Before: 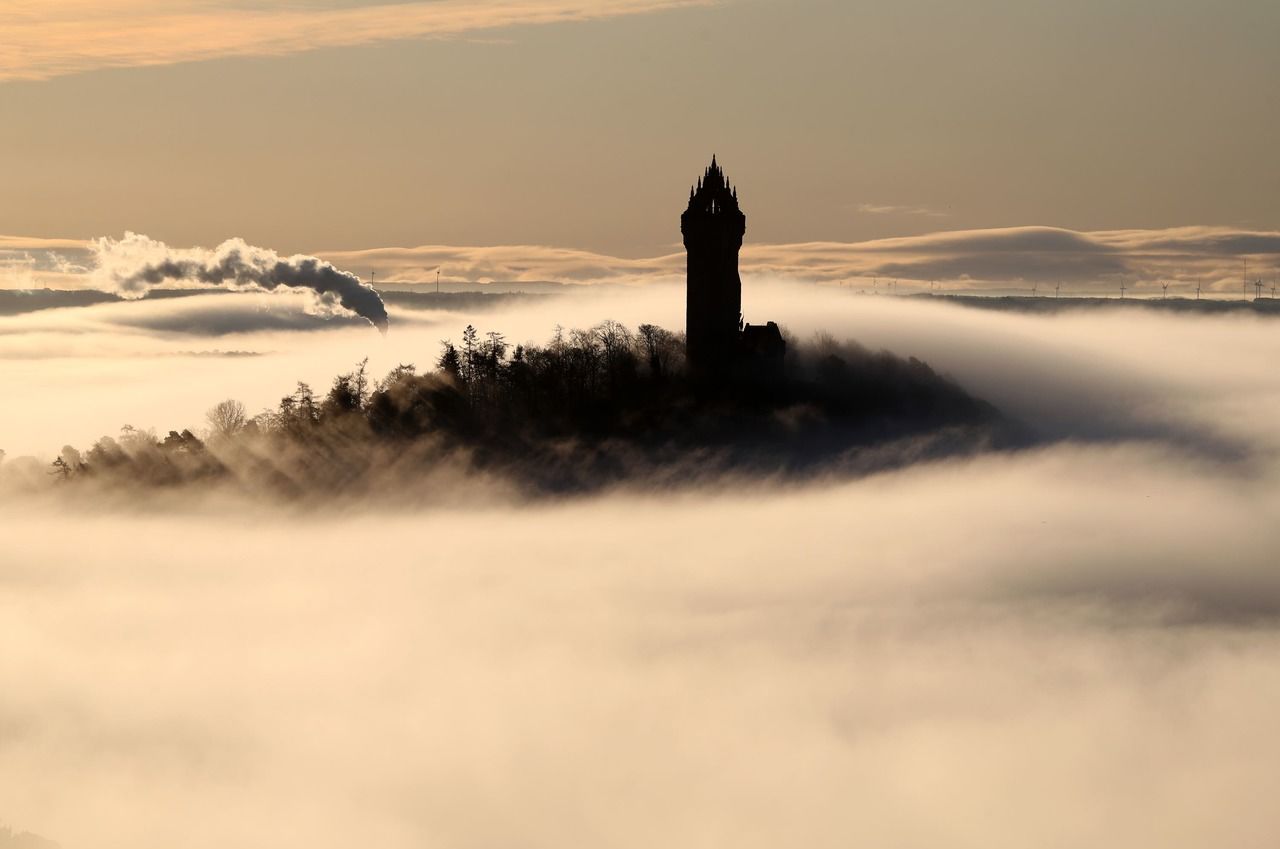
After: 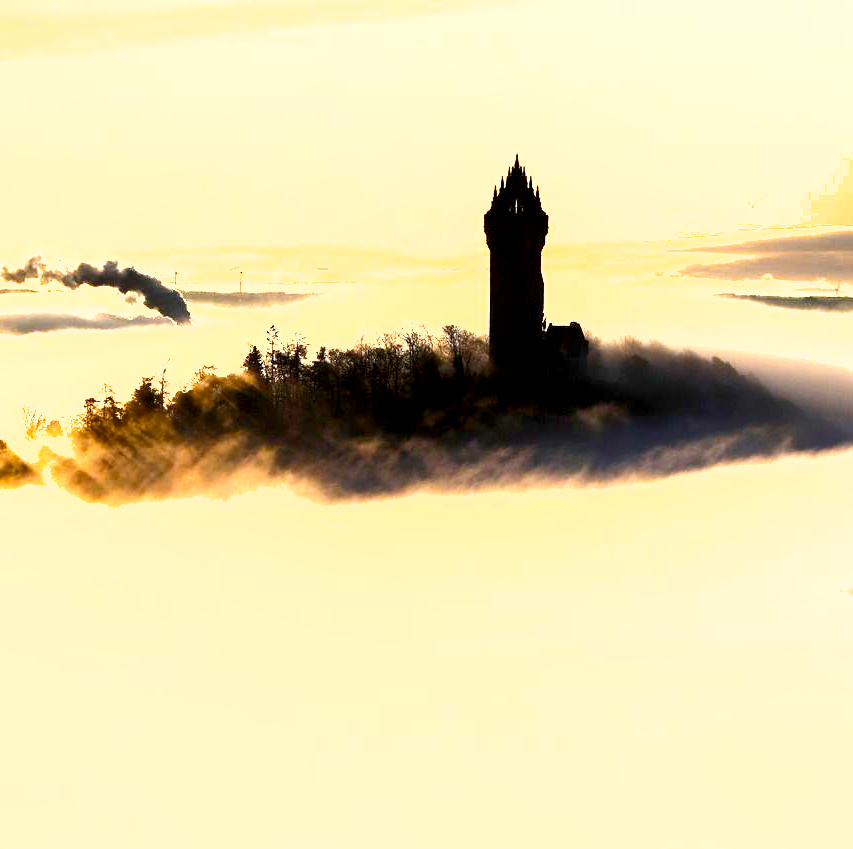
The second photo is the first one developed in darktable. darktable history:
exposure: black level correction 0.001, exposure 2 EV, compensate highlight preservation false
crop and rotate: left 15.446%, right 17.836%
shadows and highlights: low approximation 0.01, soften with gaussian
color balance rgb: linear chroma grading › global chroma 15%, perceptual saturation grading › global saturation 30%
contrast brightness saturation: contrast 0.08, saturation 0.02
